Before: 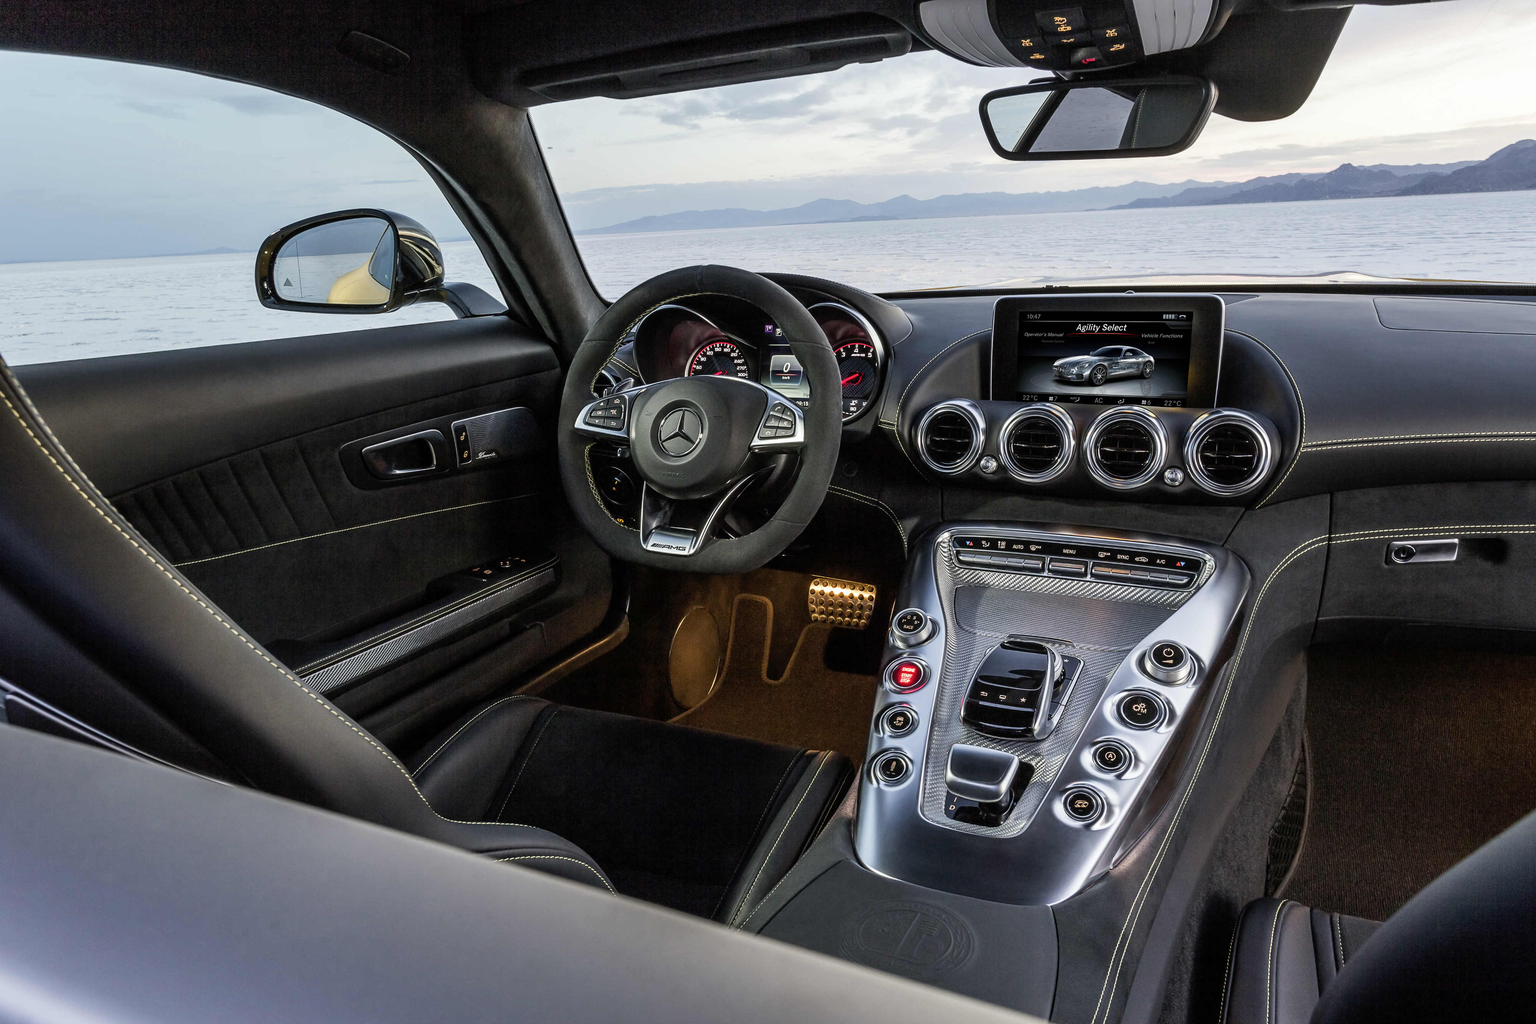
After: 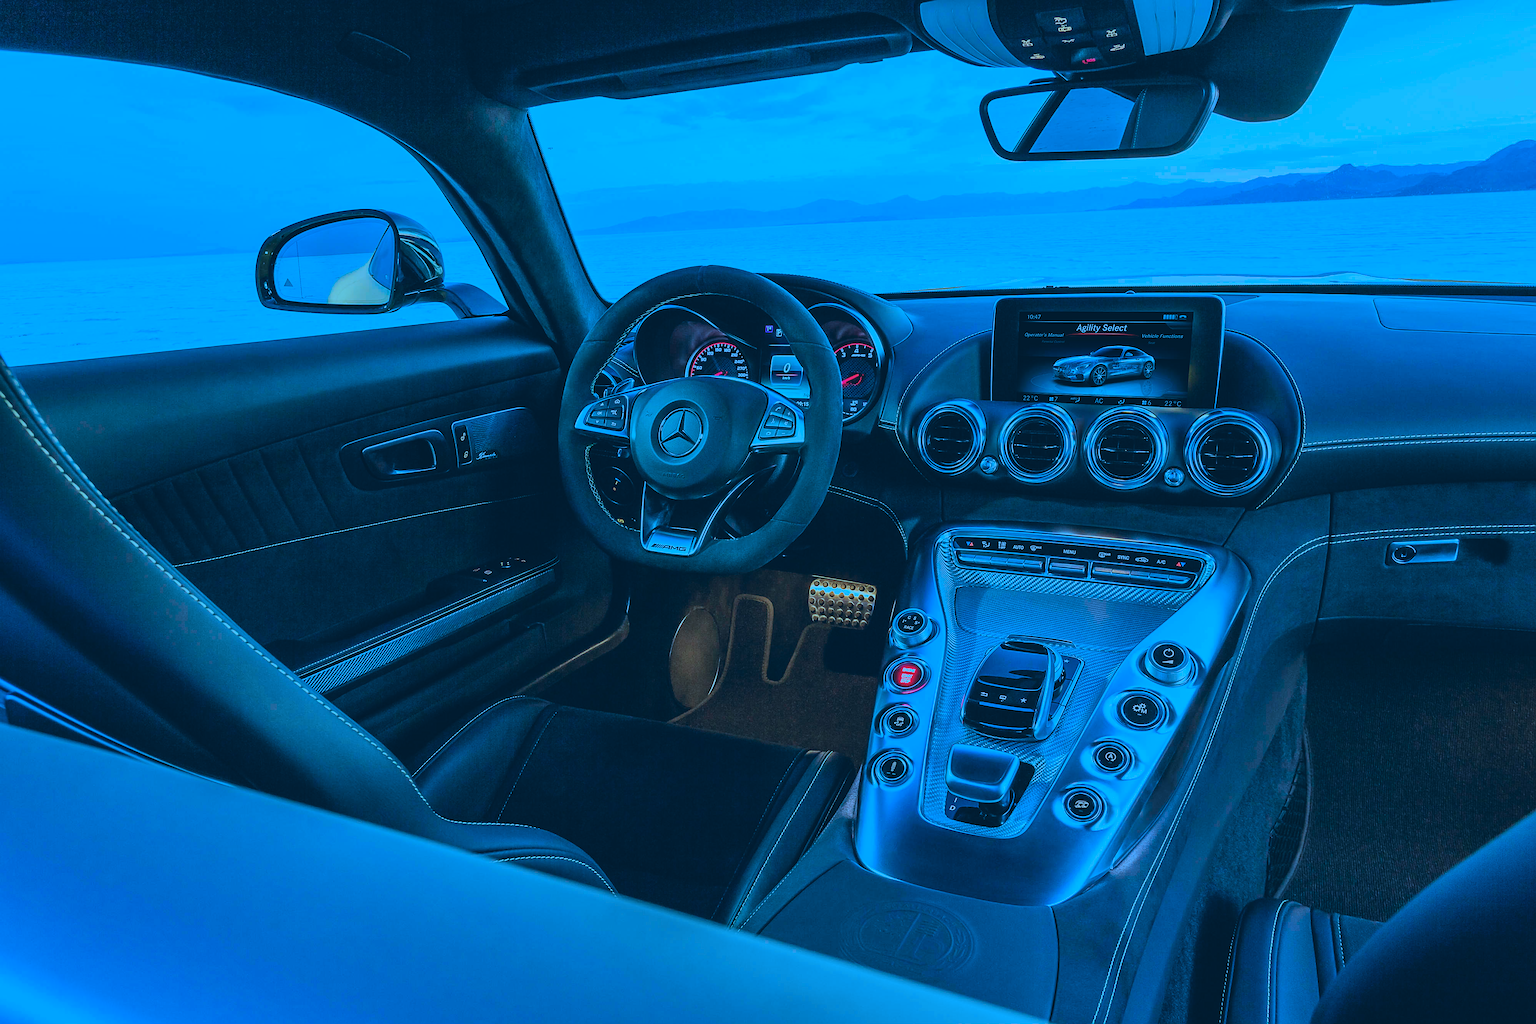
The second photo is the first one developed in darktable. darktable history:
shadows and highlights: radius 334.93, shadows 63.48, highlights 6.06, compress 87.7%, highlights color adjustment 39.73%, soften with gaussian
exposure: black level correction -0.015, exposure -0.125 EV, compensate highlight preservation false
color correction: highlights a* -7.33, highlights b* 1.26, shadows a* -3.55, saturation 1.4
filmic rgb: black relative exposure -7.65 EV, white relative exposure 4.56 EV, hardness 3.61, color science v6 (2022)
sharpen: on, module defaults
color calibration: illuminant as shot in camera, x 0.442, y 0.413, temperature 2903.13 K
color balance rgb: linear chroma grading › global chroma -0.67%, saturation formula JzAzBz (2021)
